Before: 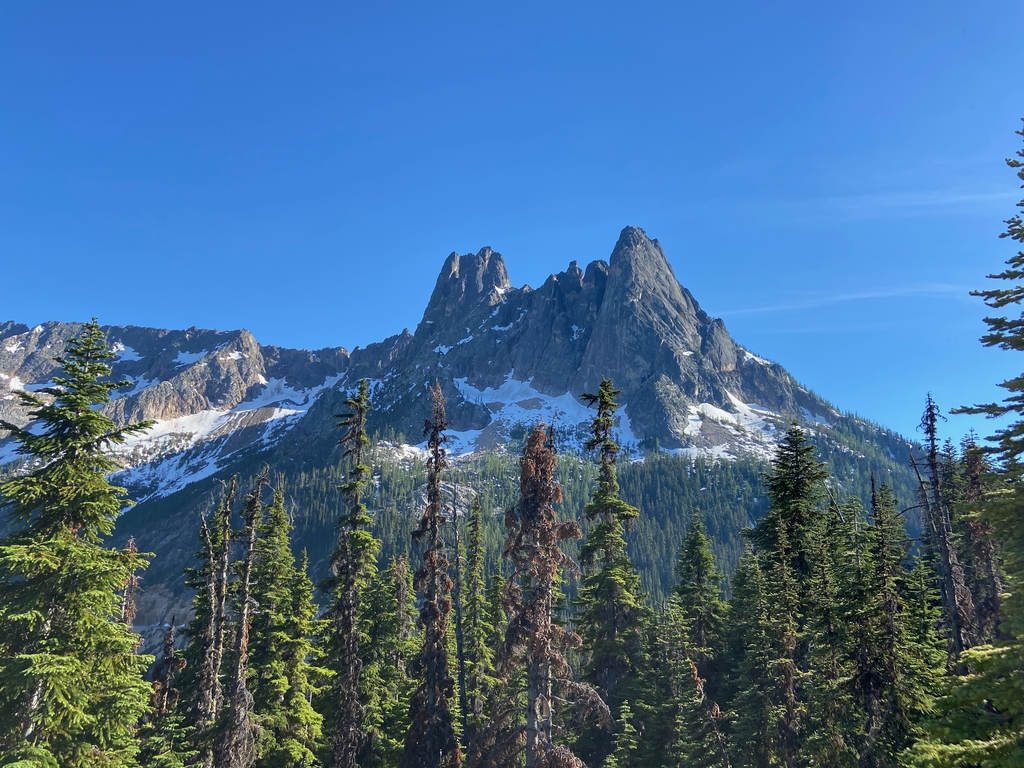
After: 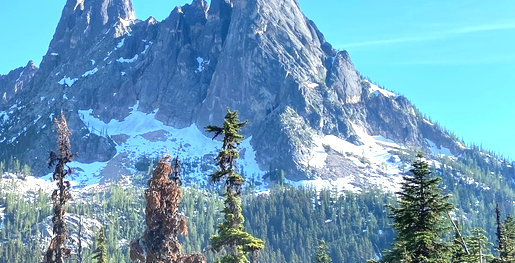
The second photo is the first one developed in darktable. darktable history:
crop: left 36.626%, top 35.023%, right 13.043%, bottom 30.672%
exposure: exposure 1.245 EV, compensate highlight preservation false
